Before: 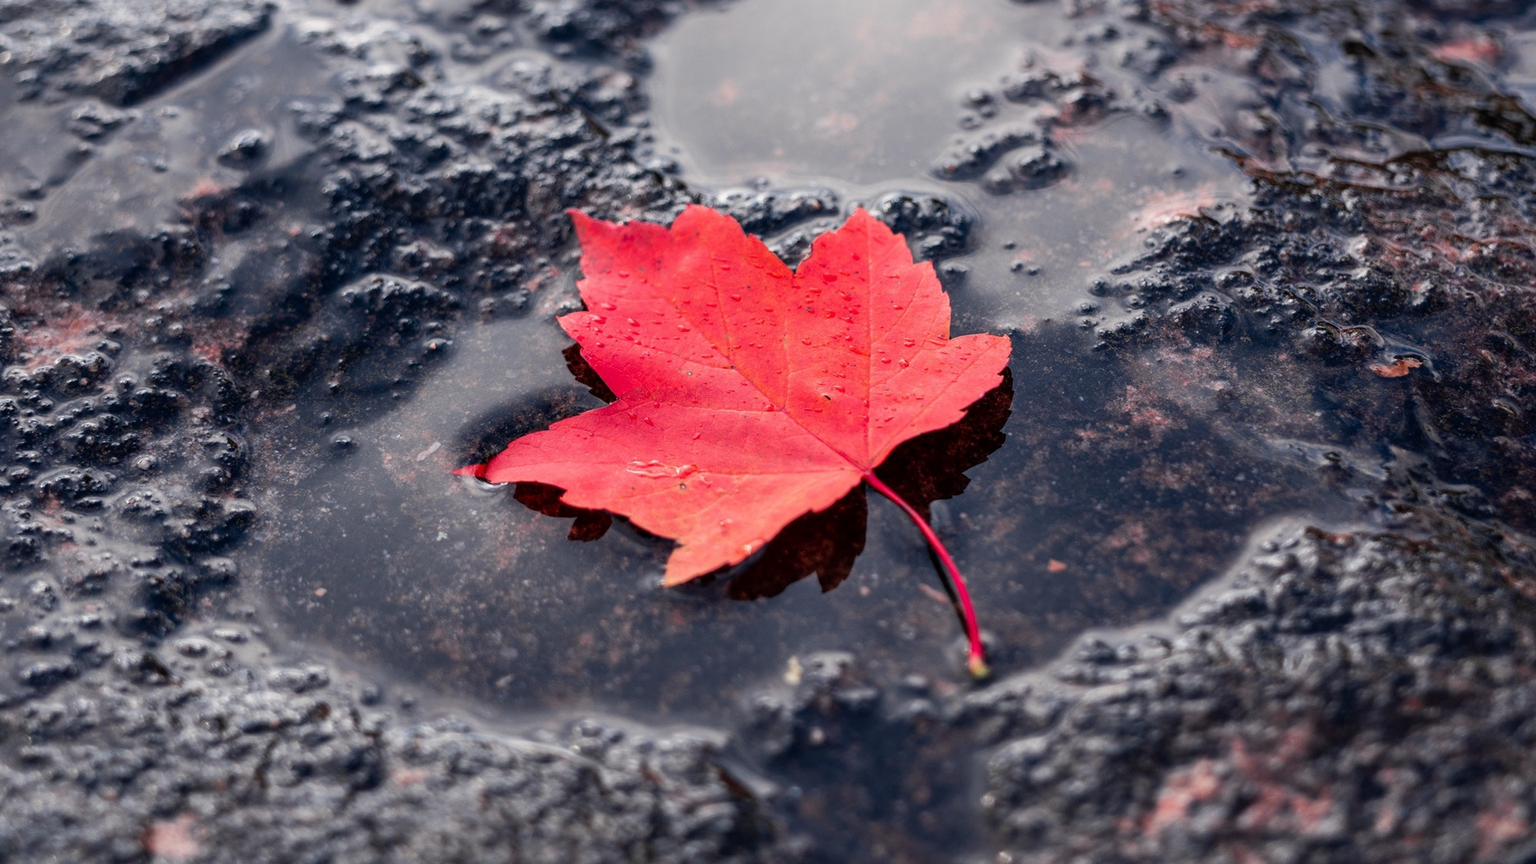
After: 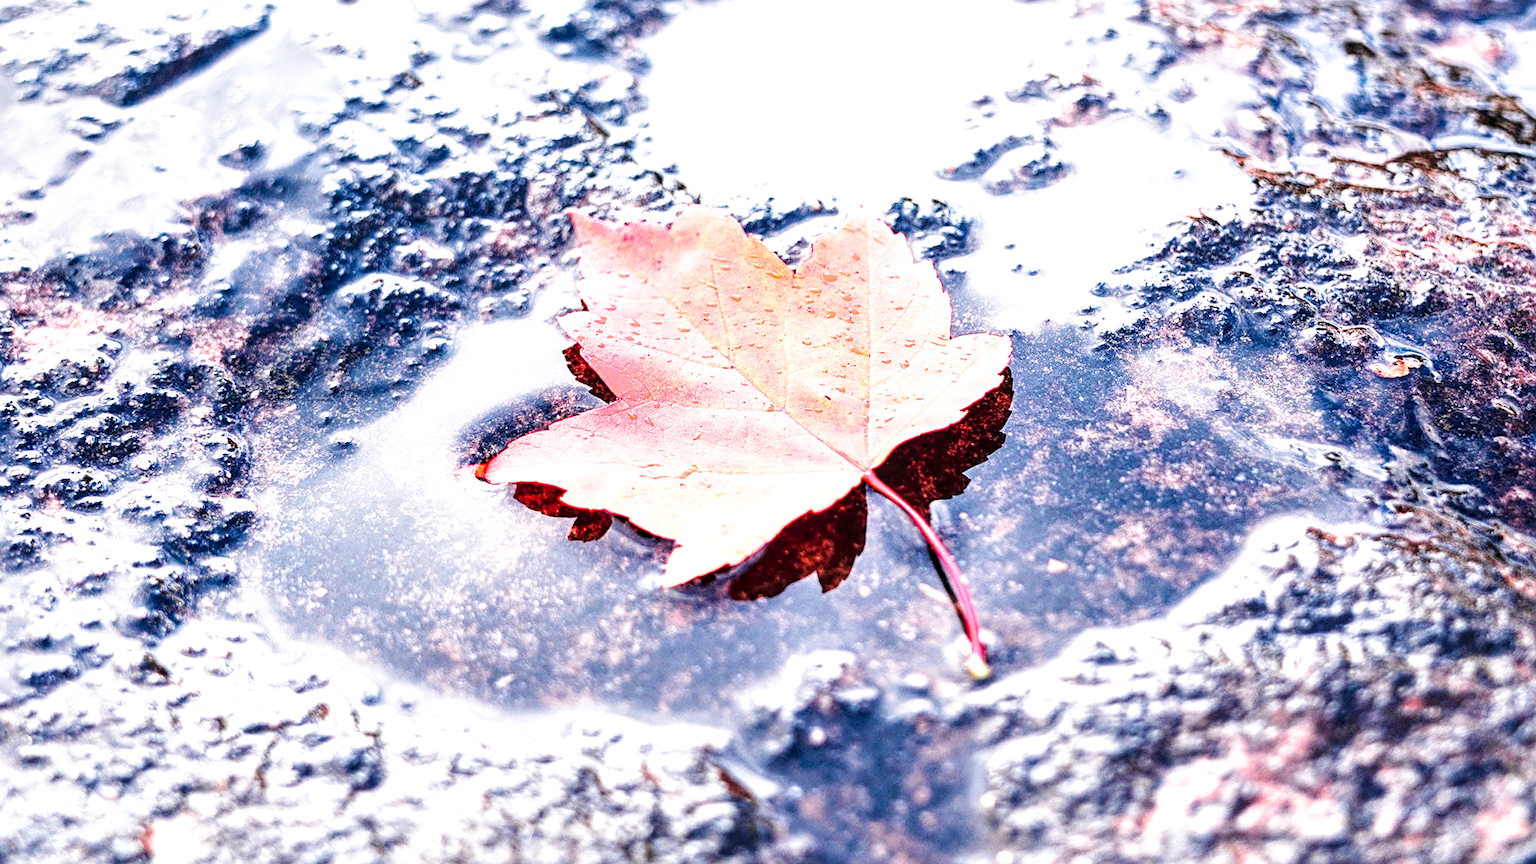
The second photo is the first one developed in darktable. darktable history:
local contrast: highlights 94%, shadows 89%, detail 160%, midtone range 0.2
base curve: curves: ch0 [(0, 0) (0.018, 0.026) (0.143, 0.37) (0.33, 0.731) (0.458, 0.853) (0.735, 0.965) (0.905, 0.986) (1, 1)], preserve colors none
velvia: on, module defaults
exposure: black level correction 0.001, exposure 1.659 EV, compensate highlight preservation false
sharpen: on, module defaults
